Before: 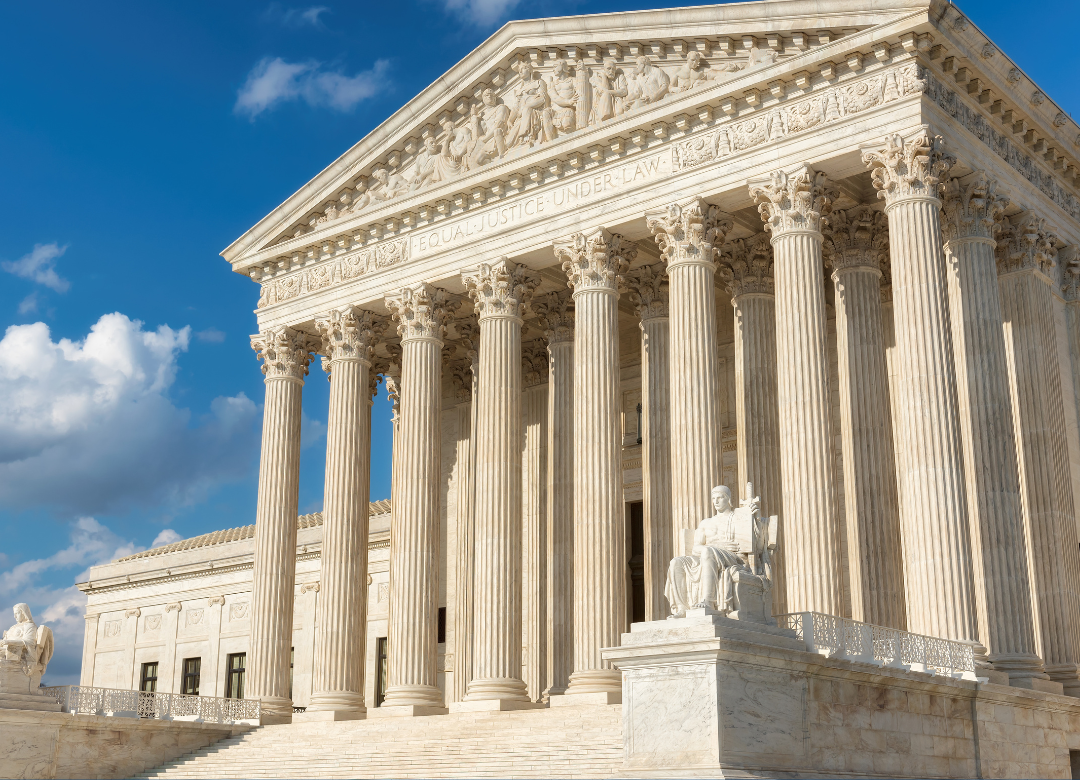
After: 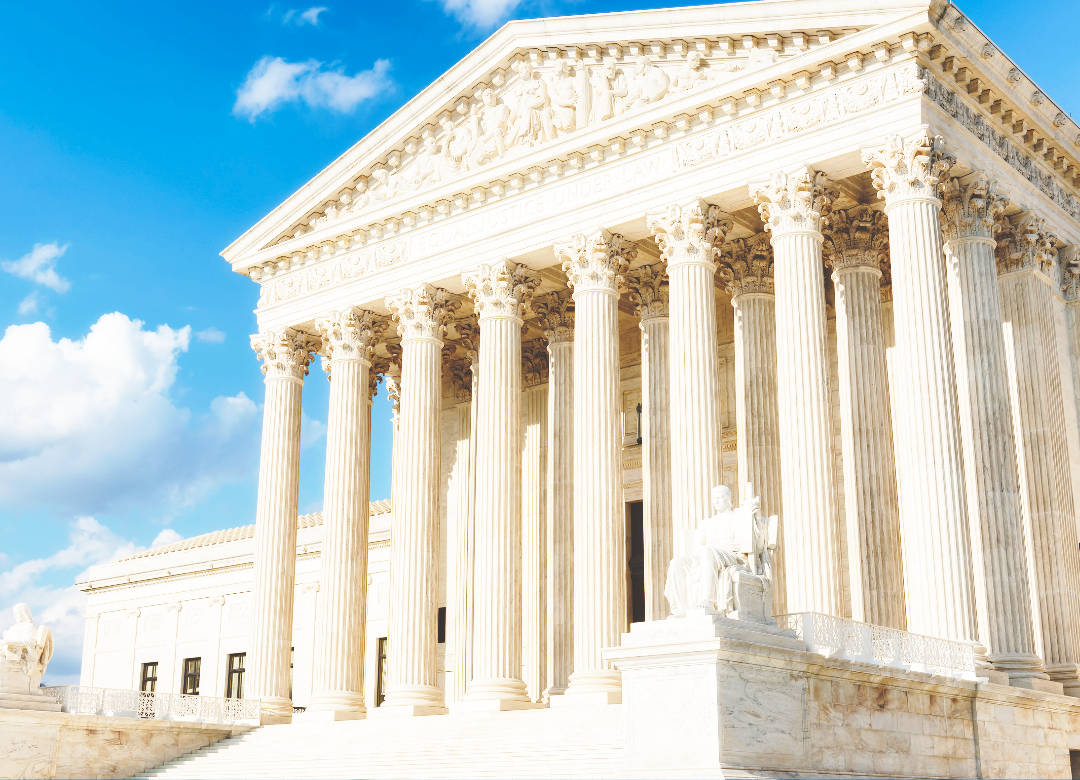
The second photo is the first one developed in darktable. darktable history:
base curve: curves: ch0 [(0, 0) (0.028, 0.03) (0.121, 0.232) (0.46, 0.748) (0.859, 0.968) (1, 1)], preserve colors none
tone curve: curves: ch0 [(0, 0) (0.003, 0.203) (0.011, 0.203) (0.025, 0.21) (0.044, 0.22) (0.069, 0.231) (0.1, 0.243) (0.136, 0.255) (0.177, 0.277) (0.224, 0.305) (0.277, 0.346) (0.335, 0.412) (0.399, 0.492) (0.468, 0.571) (0.543, 0.658) (0.623, 0.75) (0.709, 0.837) (0.801, 0.905) (0.898, 0.955) (1, 1)], preserve colors none
